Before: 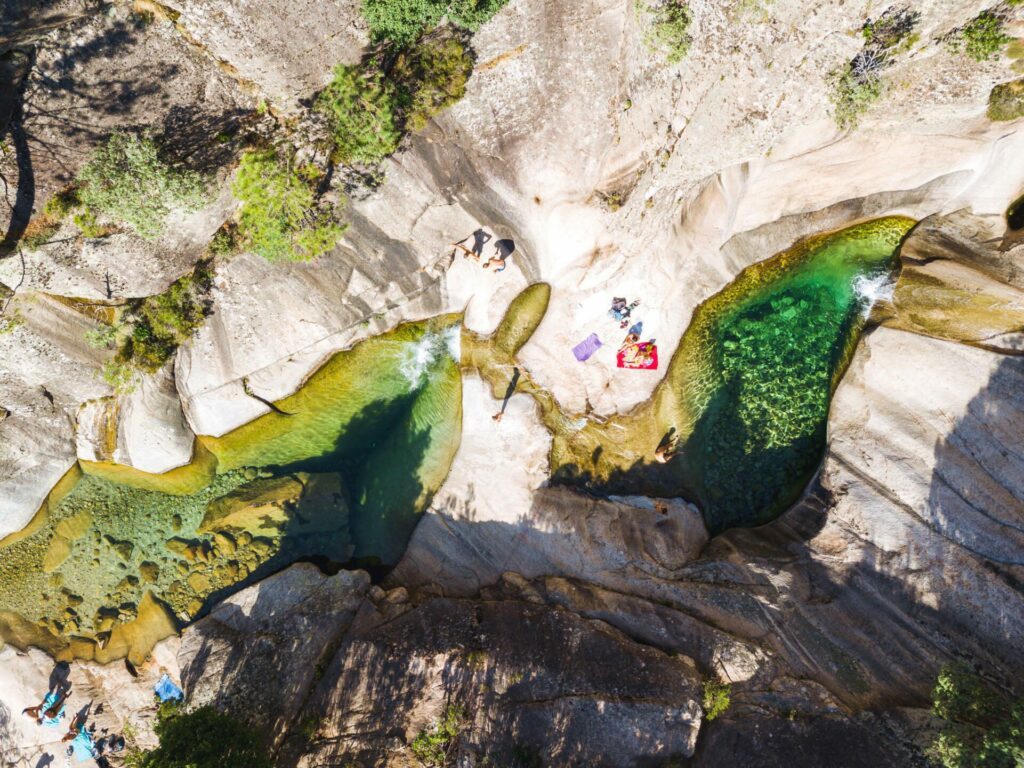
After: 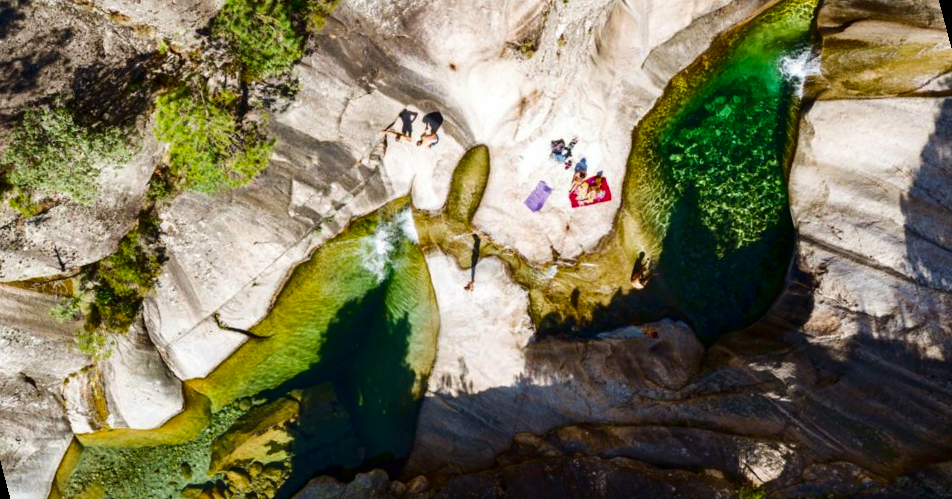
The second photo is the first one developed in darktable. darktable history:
rotate and perspective: rotation -14.8°, crop left 0.1, crop right 0.903, crop top 0.25, crop bottom 0.748
contrast brightness saturation: contrast 0.1, brightness -0.26, saturation 0.14
